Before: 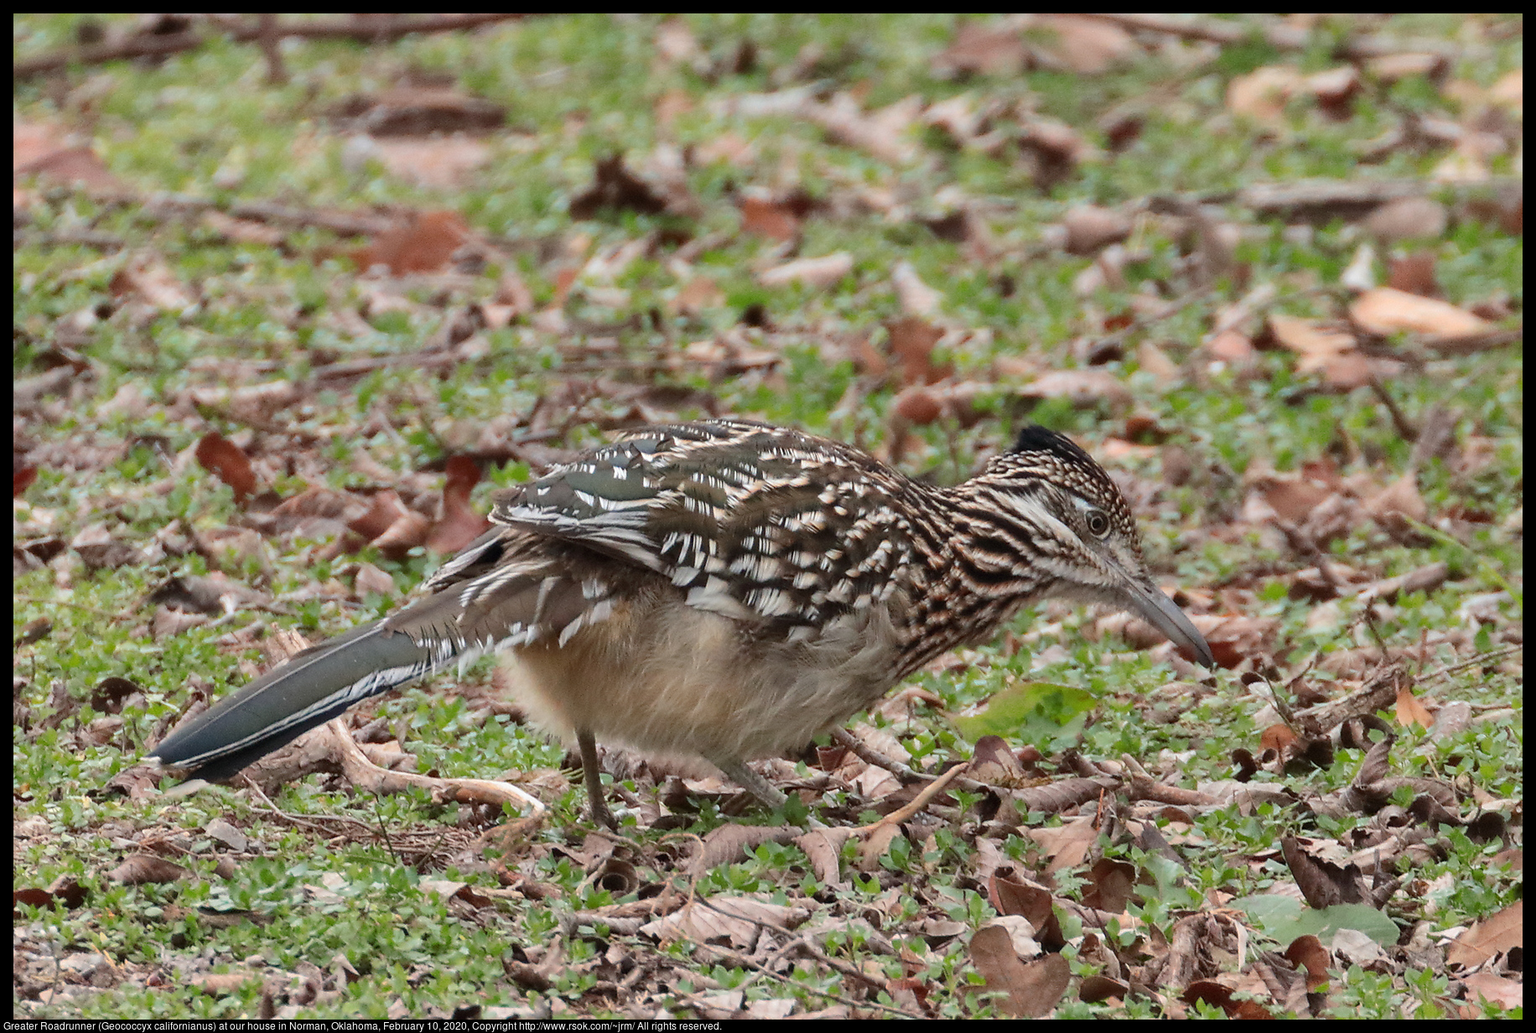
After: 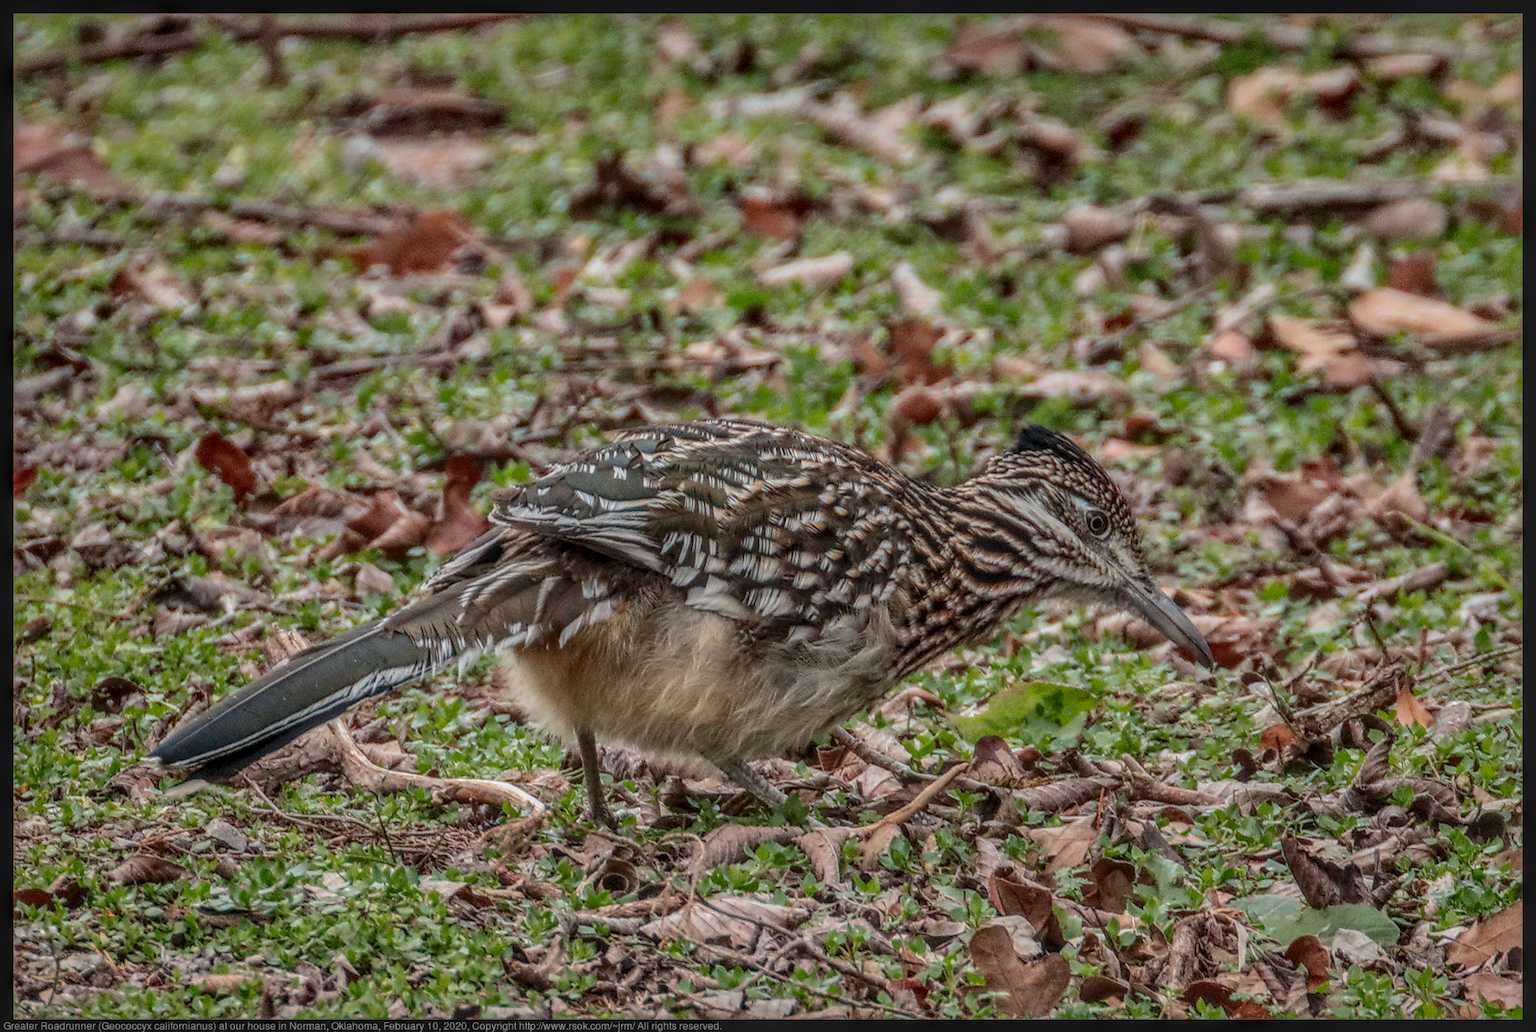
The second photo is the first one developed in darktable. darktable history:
local contrast: highlights 5%, shadows 2%, detail 200%, midtone range 0.251
